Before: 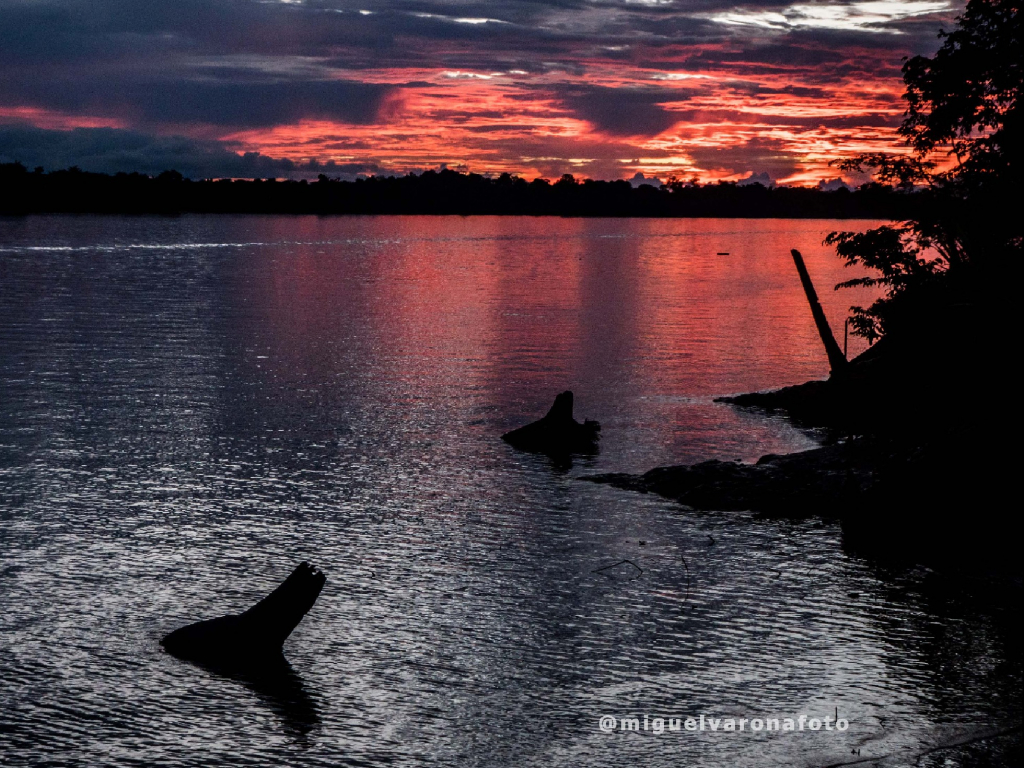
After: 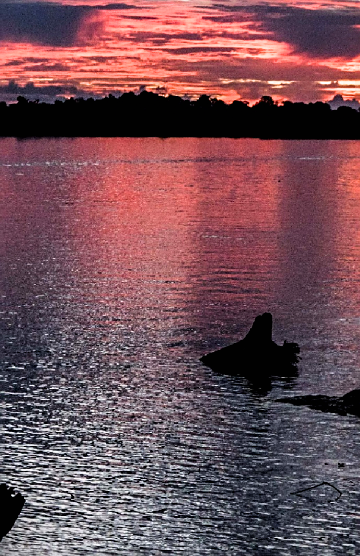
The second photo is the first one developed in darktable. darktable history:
sharpen: on, module defaults
filmic rgb: black relative exposure -9.5 EV, white relative exposure 3.02 EV, hardness 6.12
shadows and highlights: white point adjustment 0.1, highlights -70, soften with gaussian
crop and rotate: left 29.476%, top 10.214%, right 35.32%, bottom 17.333%
white balance: emerald 1
exposure: black level correction 0.001, exposure 0.5 EV, compensate exposure bias true, compensate highlight preservation false
